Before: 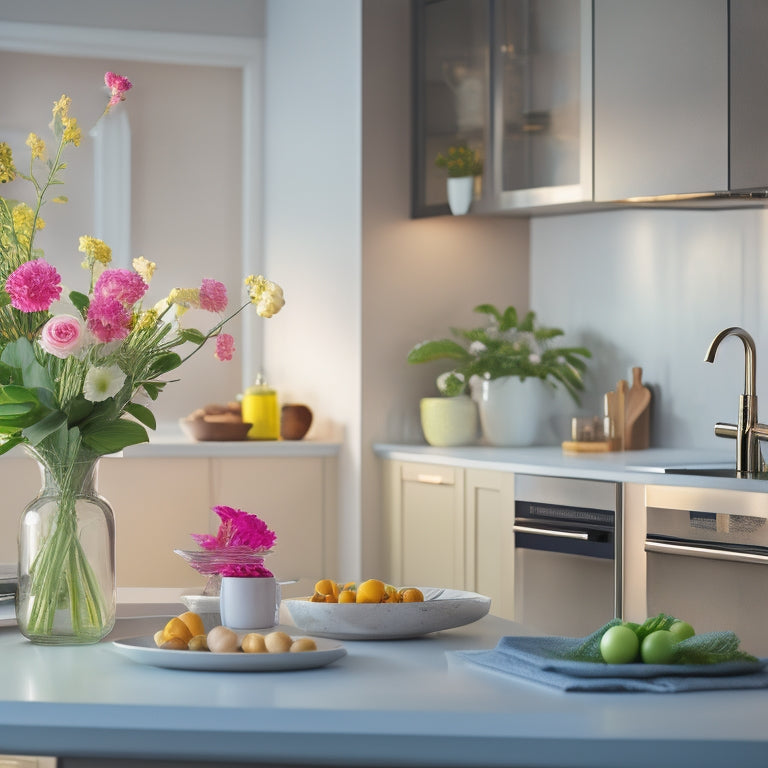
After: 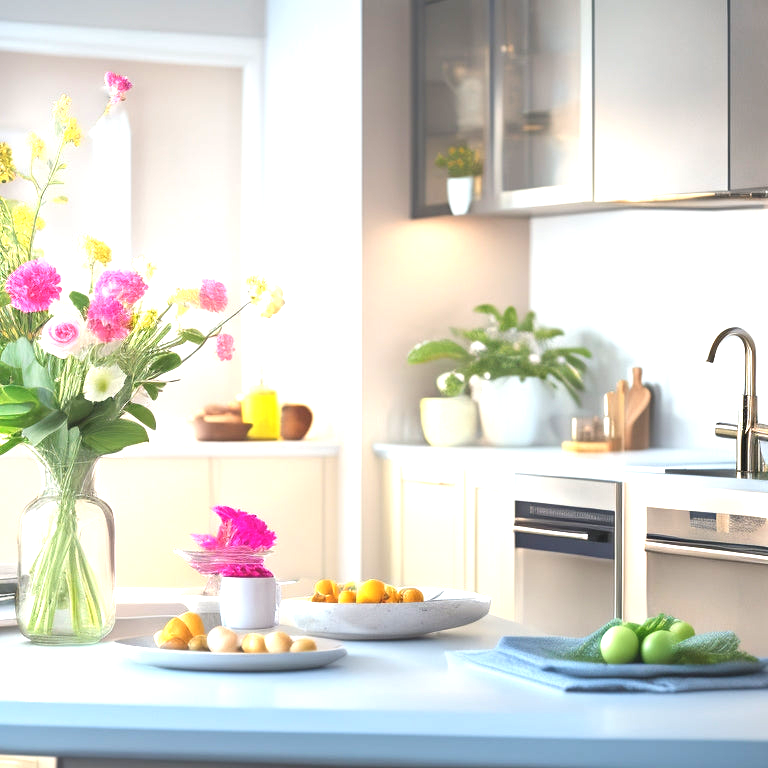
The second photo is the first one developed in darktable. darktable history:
exposure: black level correction -0.002, exposure 1.356 EV, compensate exposure bias true, compensate highlight preservation false
